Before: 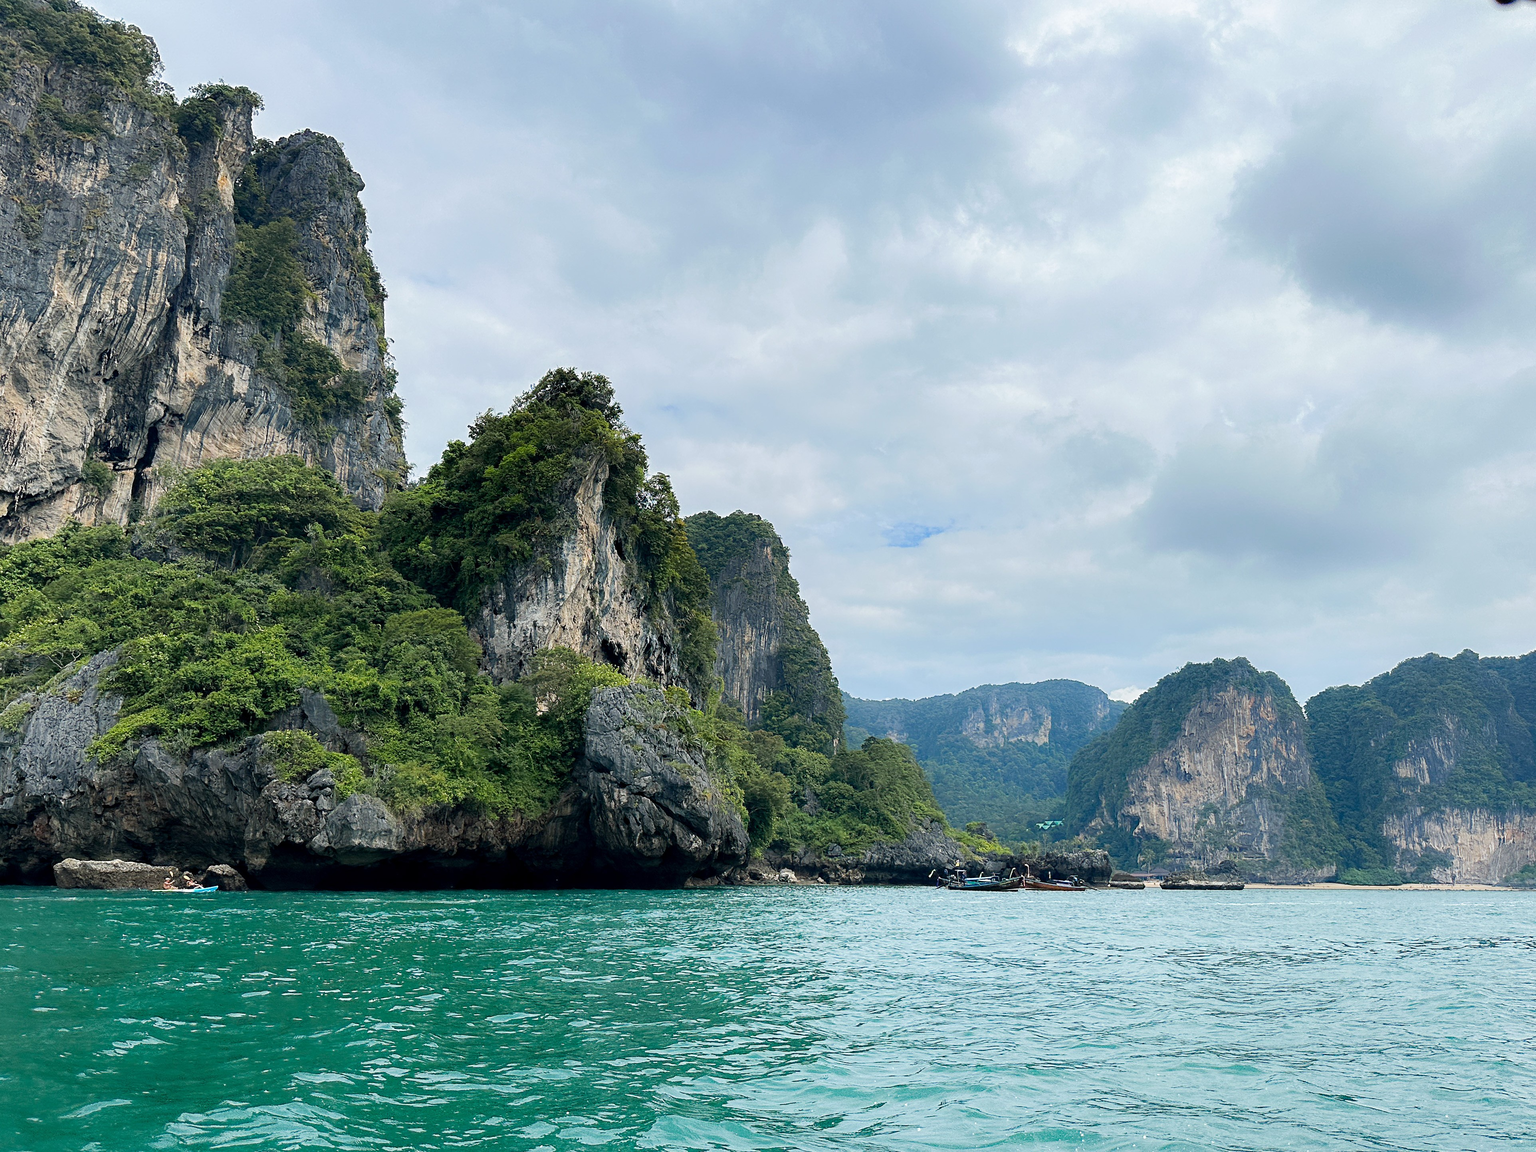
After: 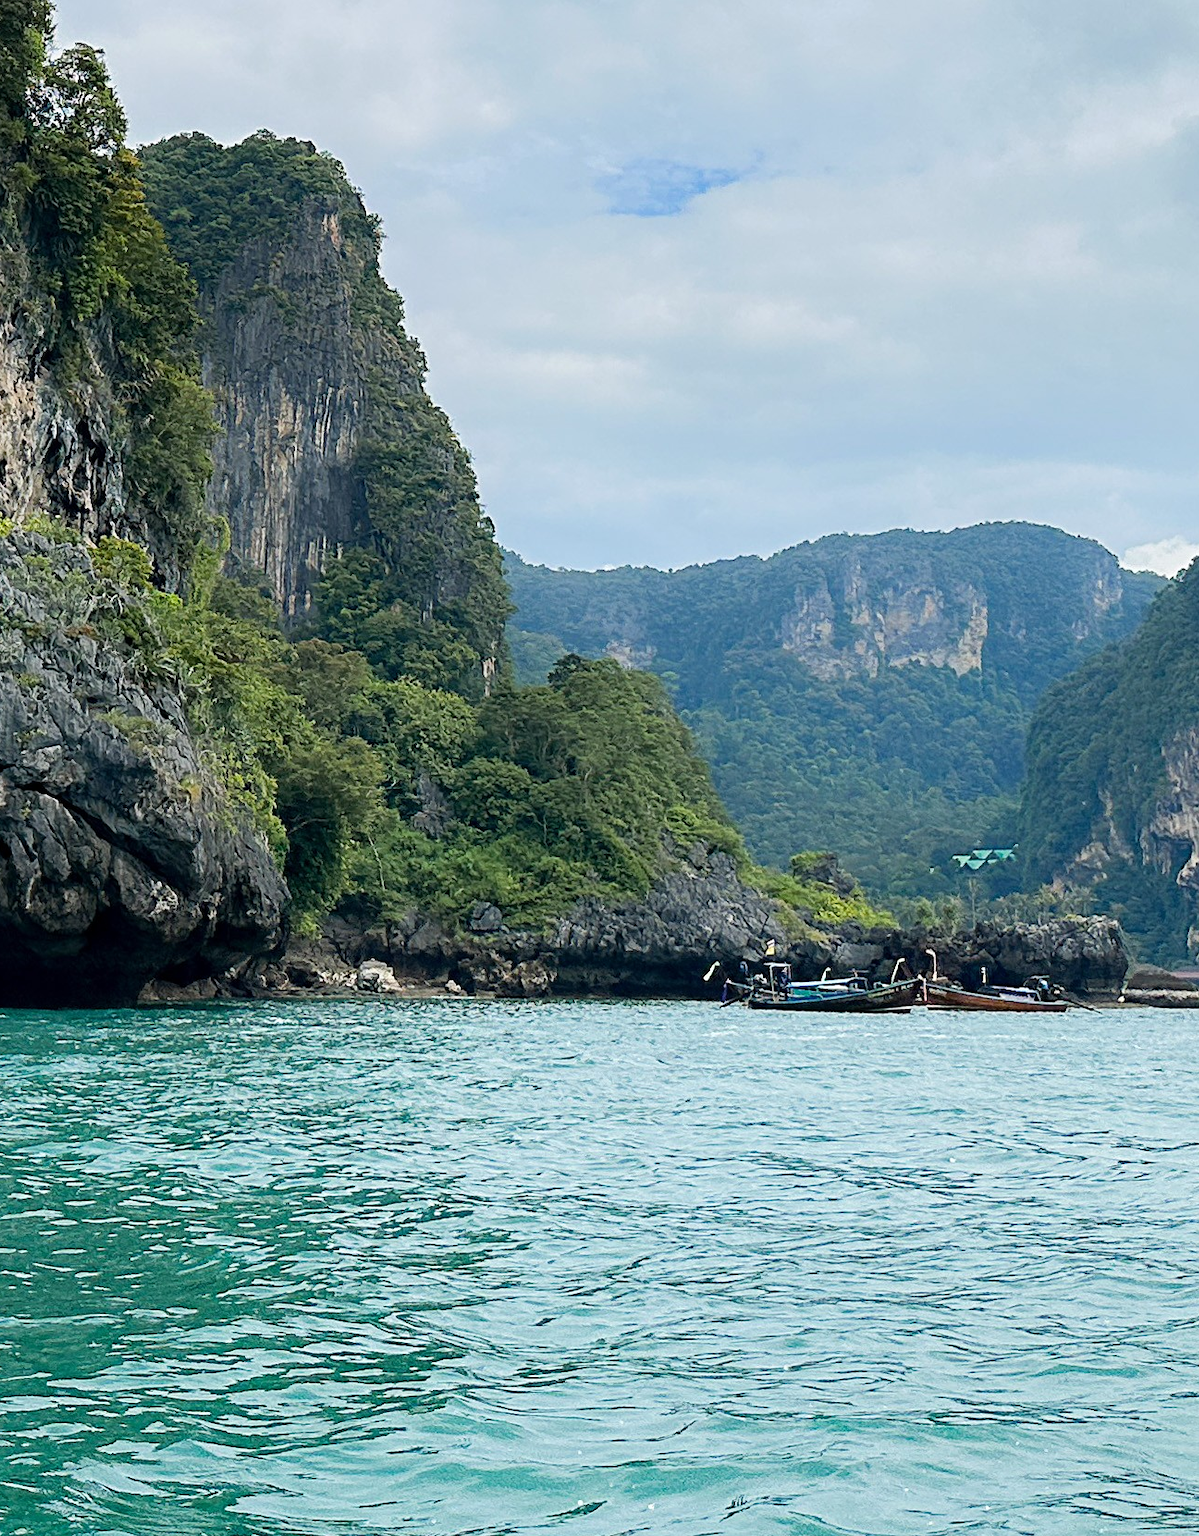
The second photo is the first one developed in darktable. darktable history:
crop: left 40.685%, top 39.445%, right 25.587%, bottom 2.974%
